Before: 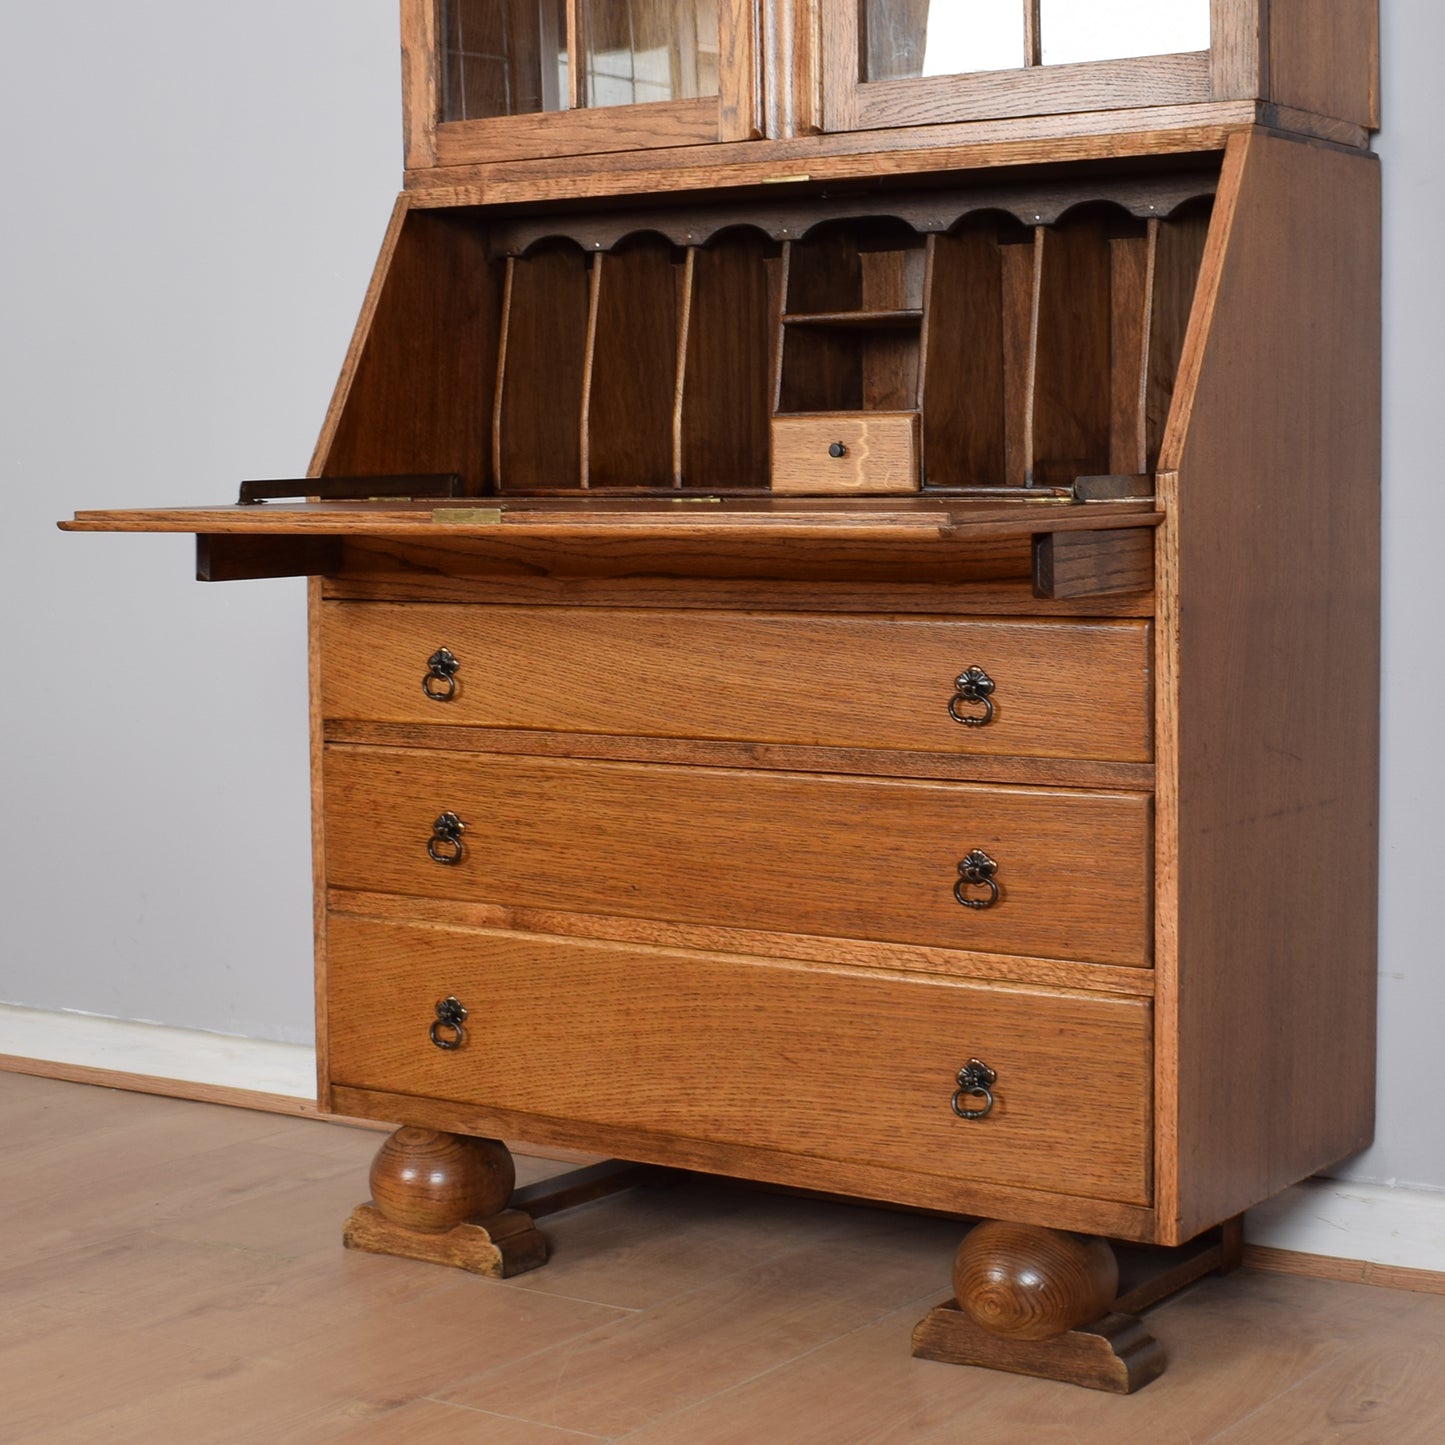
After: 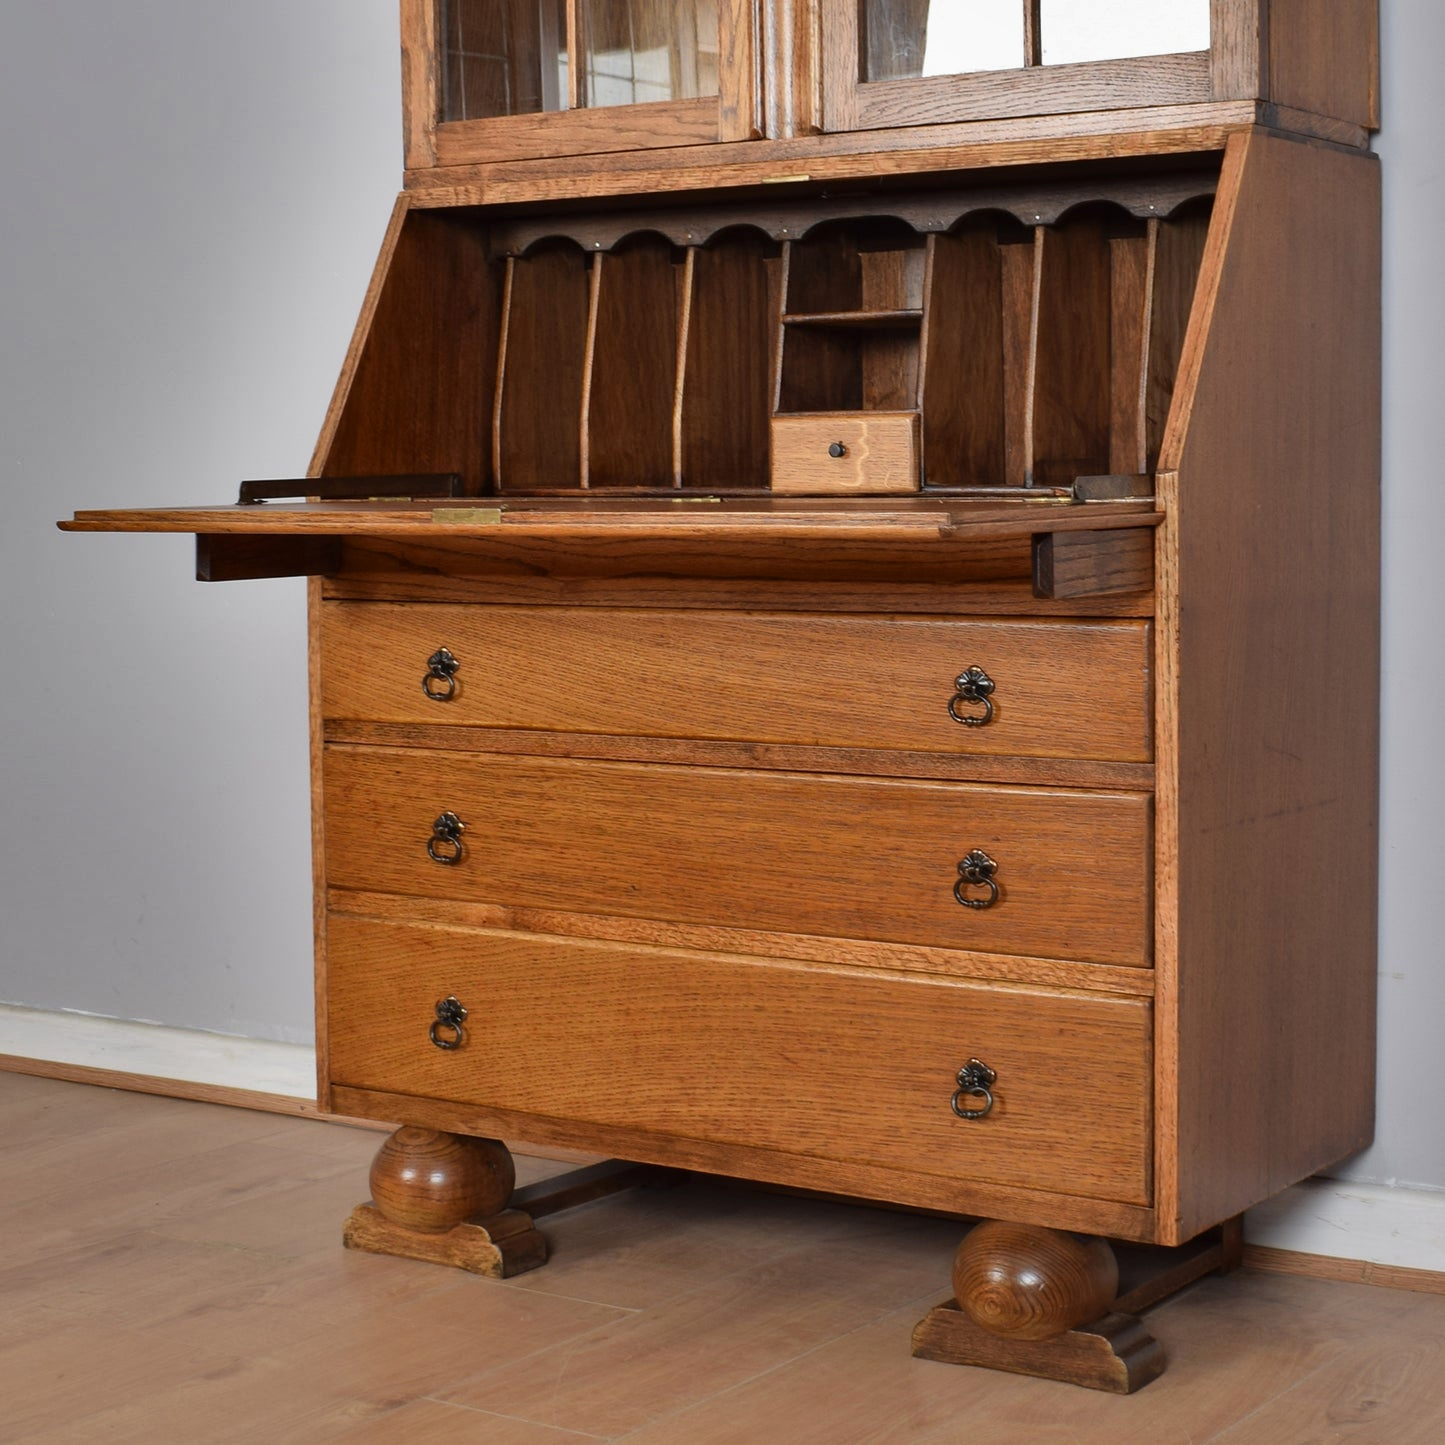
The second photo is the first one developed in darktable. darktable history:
shadows and highlights: white point adjustment -3.81, highlights -63.54, soften with gaussian
exposure: exposure 0.085 EV, compensate highlight preservation false
